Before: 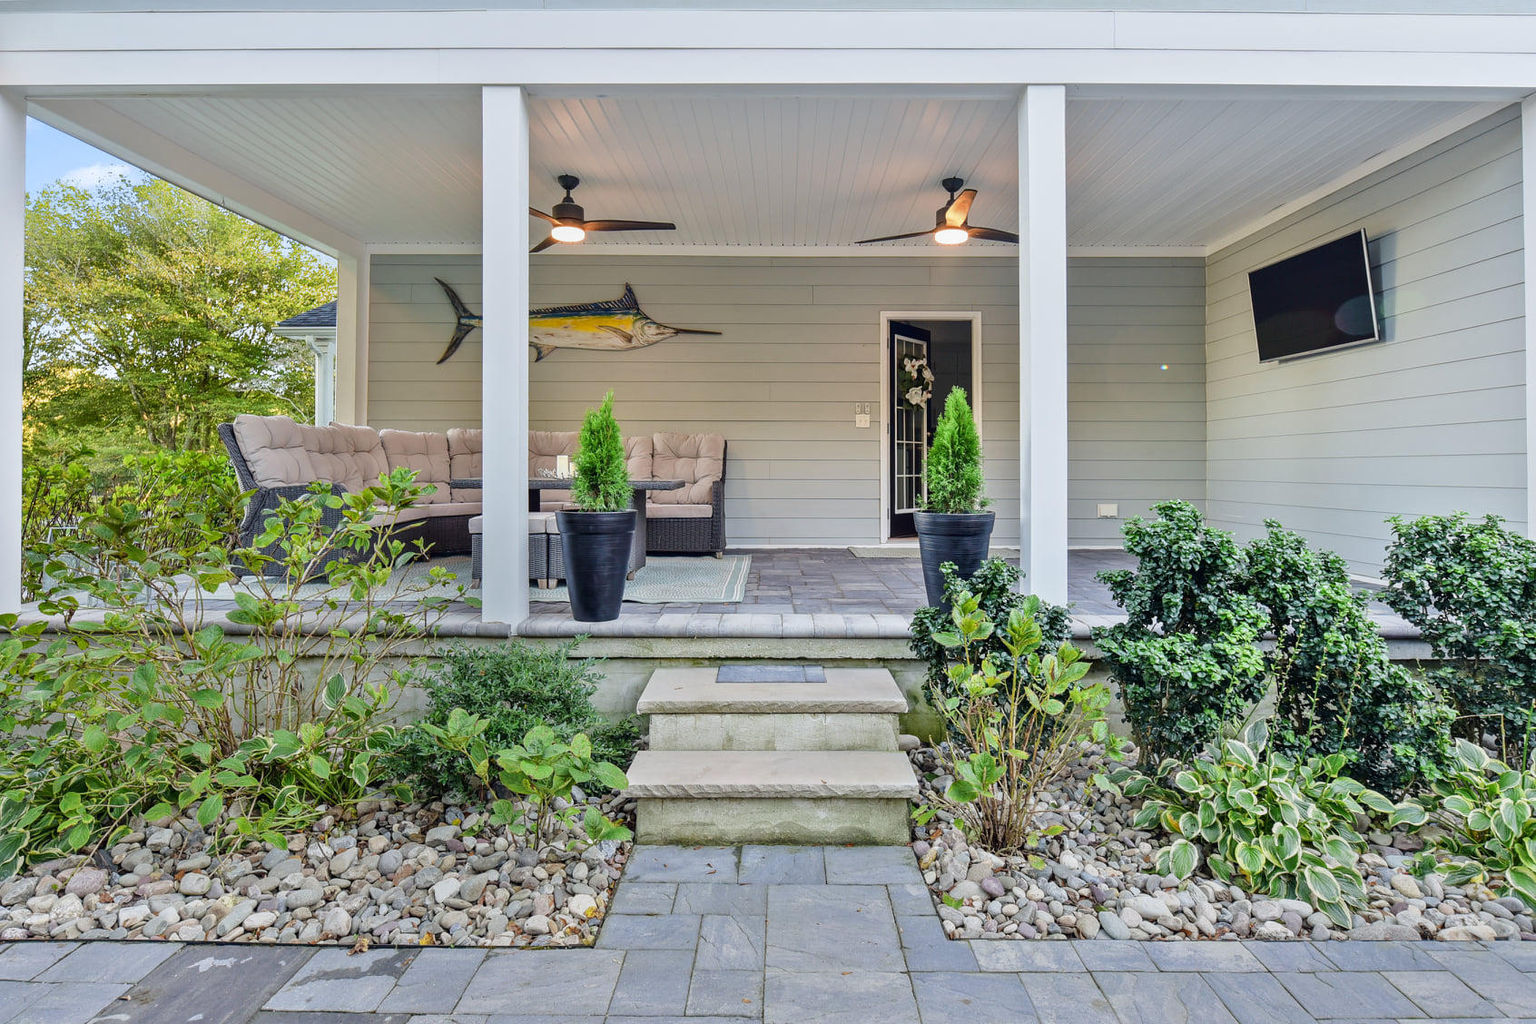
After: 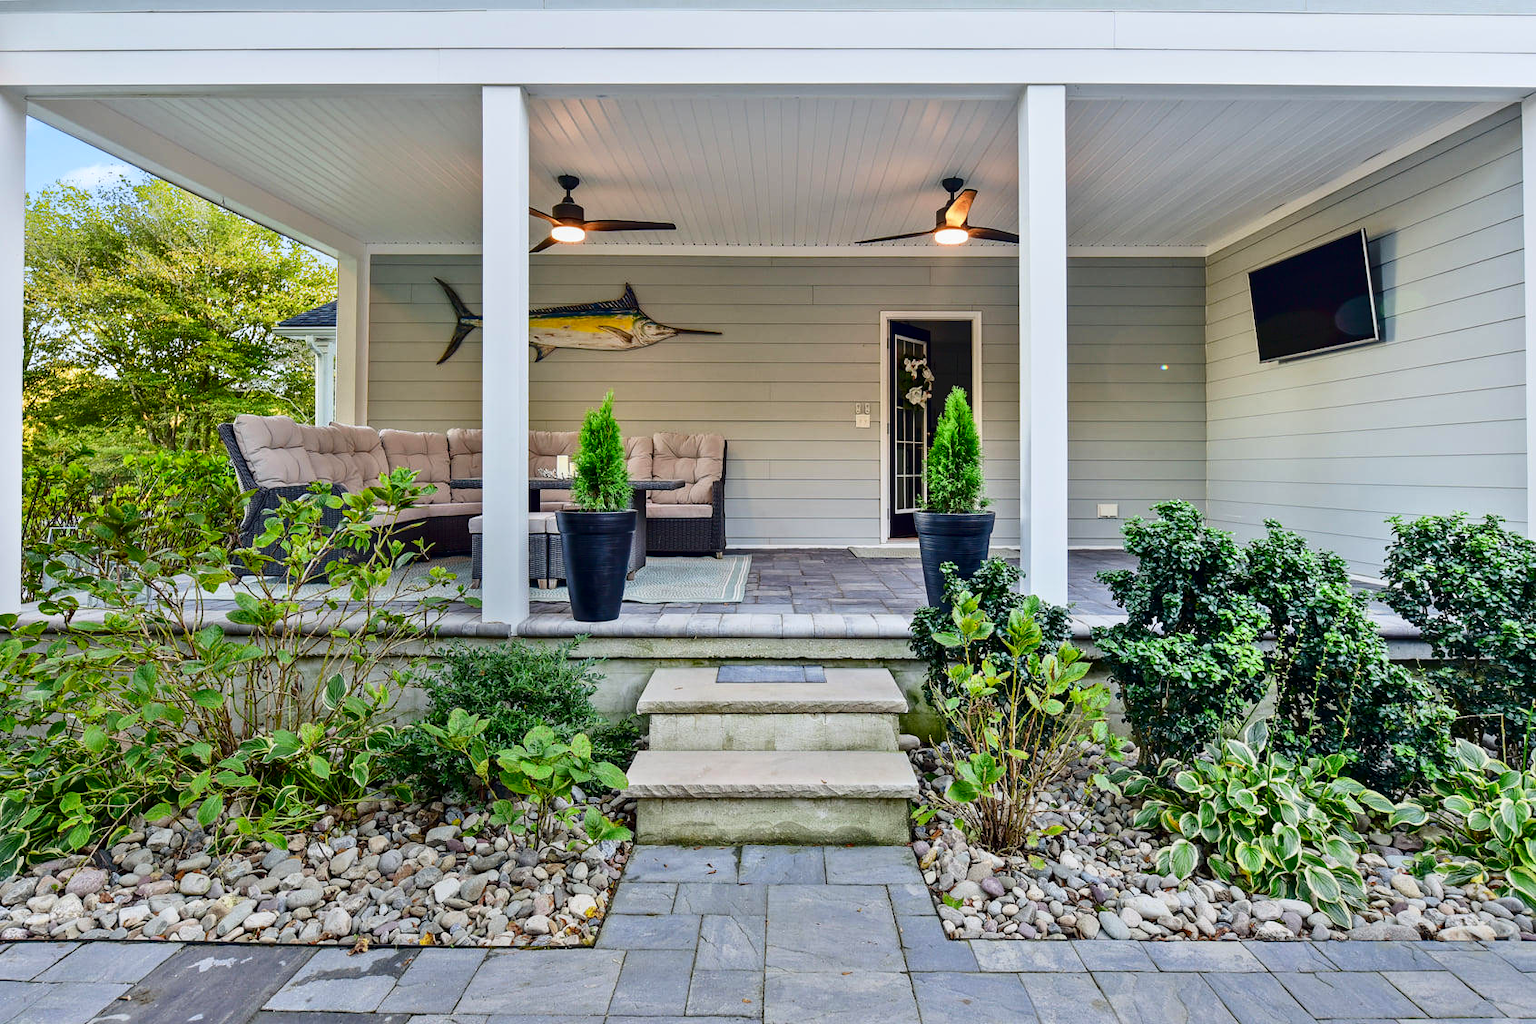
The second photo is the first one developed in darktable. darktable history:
contrast brightness saturation: contrast 0.187, brightness -0.11, saturation 0.212
